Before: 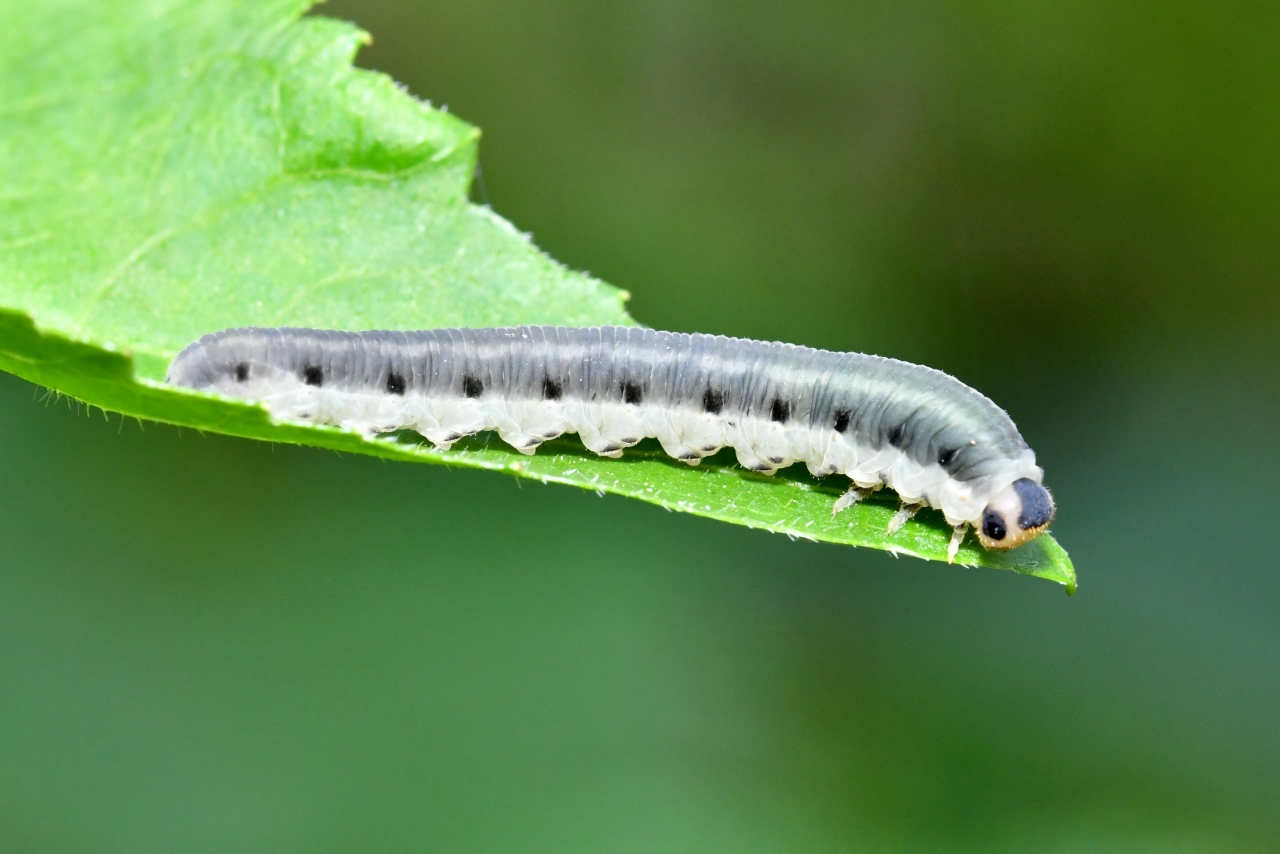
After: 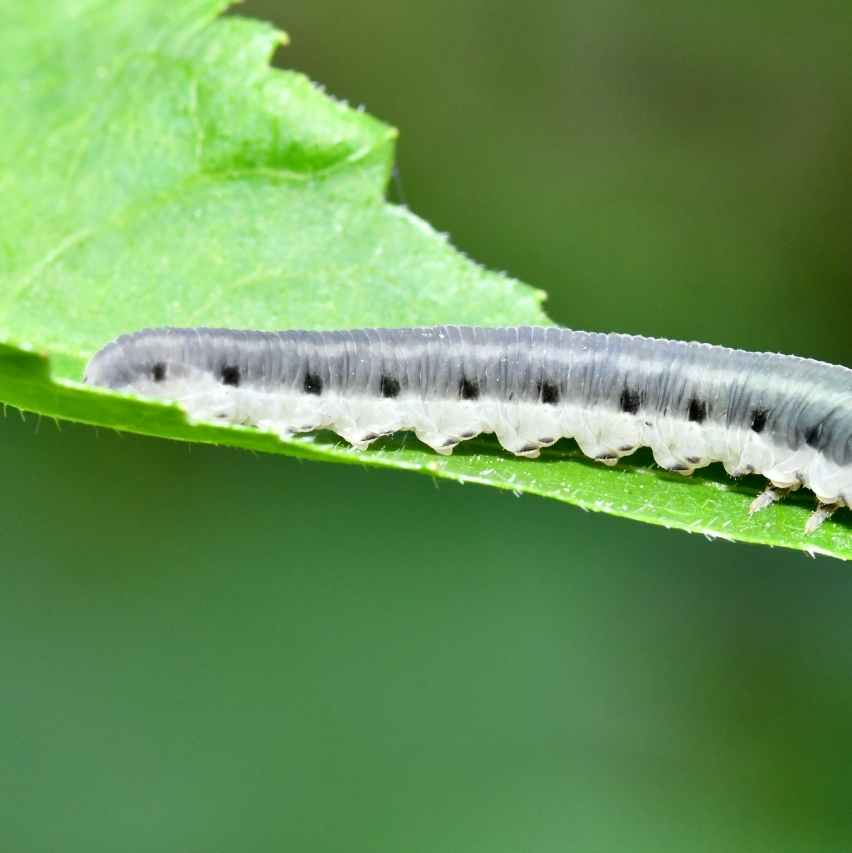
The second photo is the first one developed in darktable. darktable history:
crop and rotate: left 6.554%, right 26.848%
